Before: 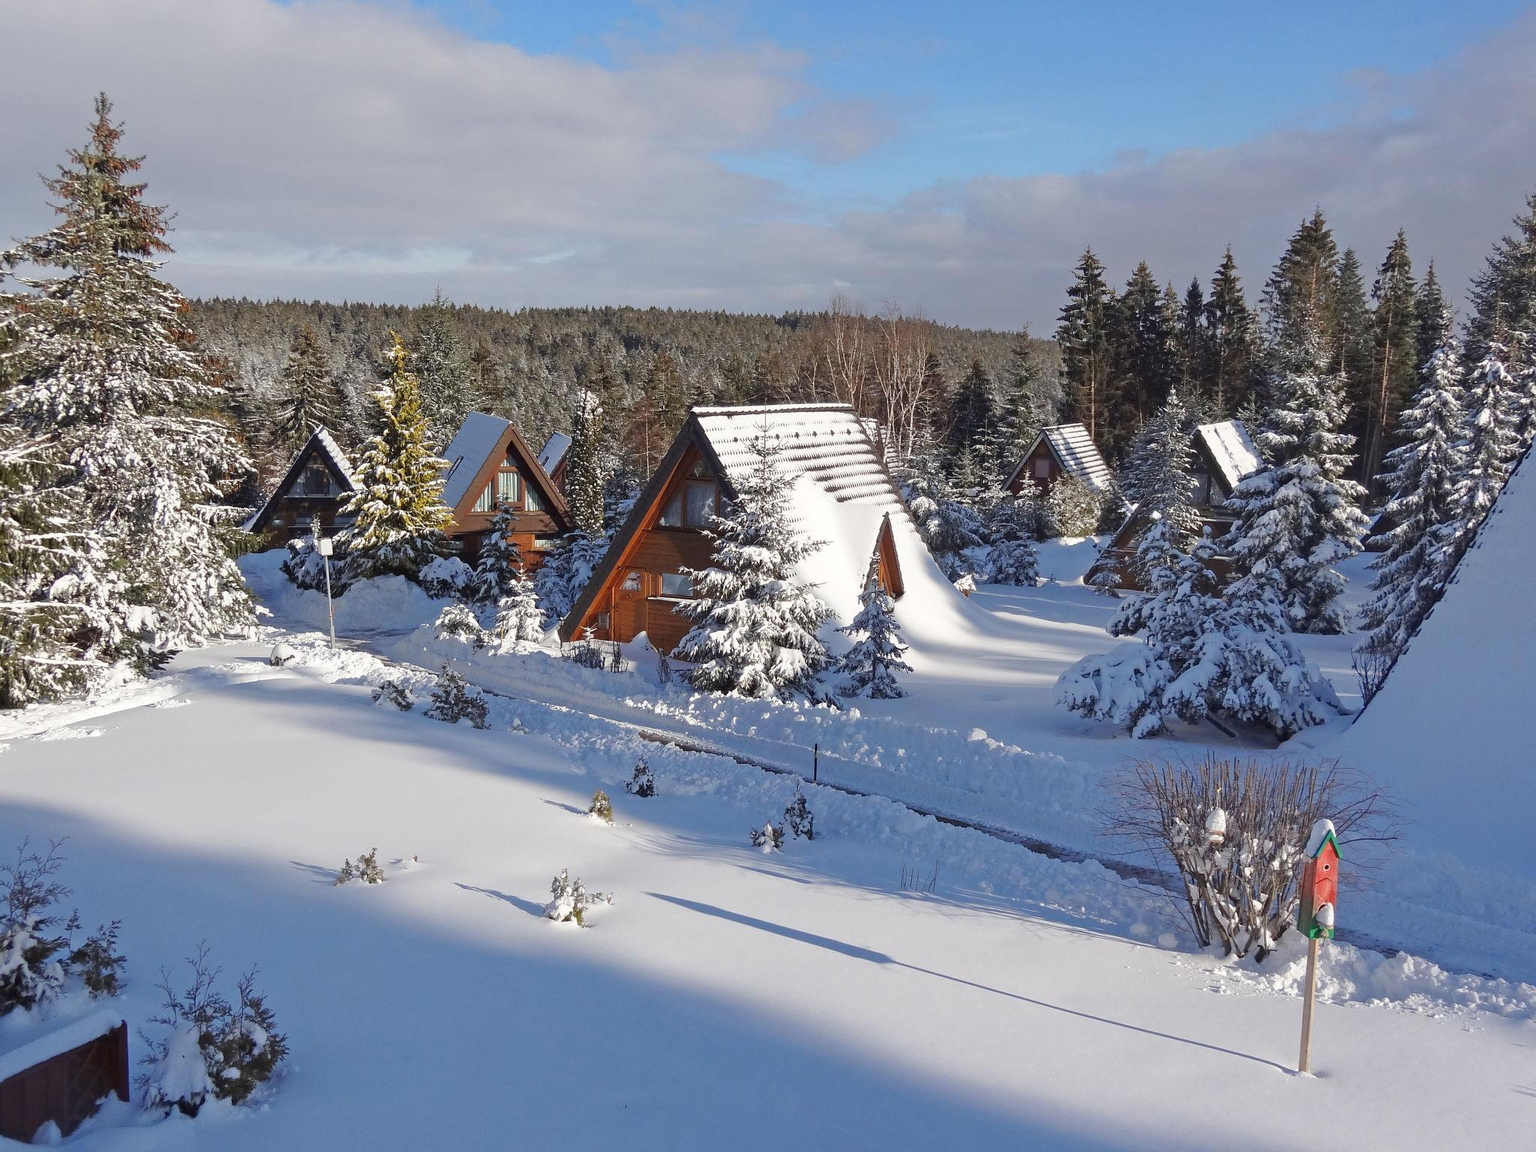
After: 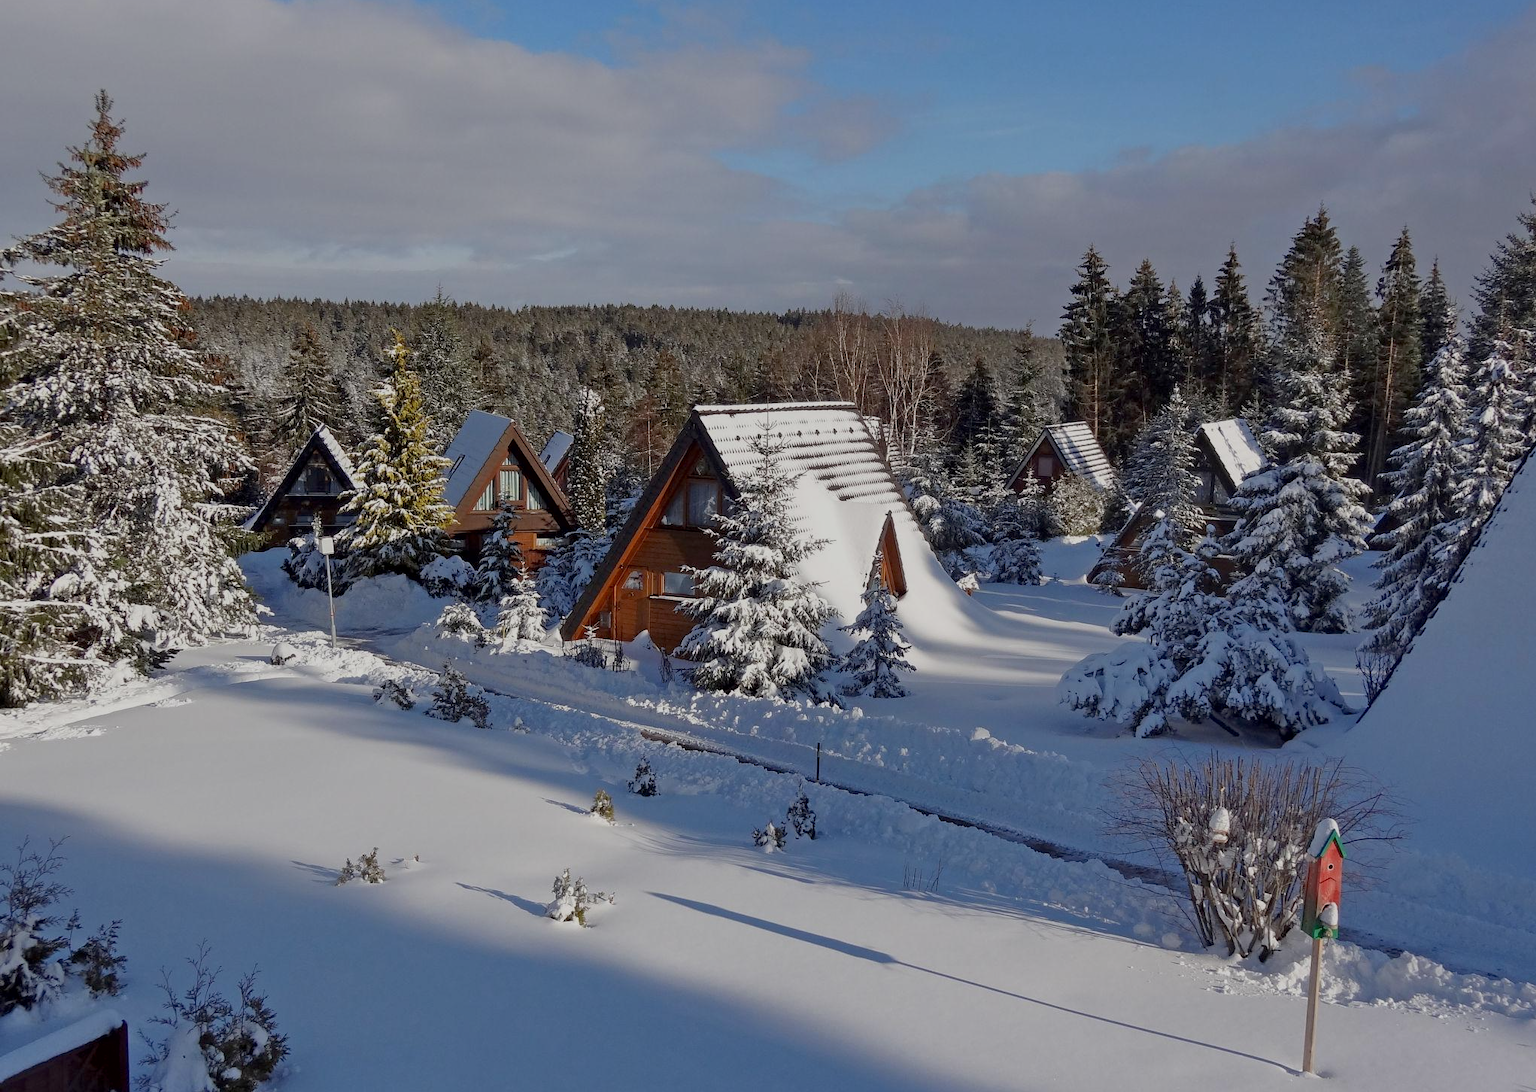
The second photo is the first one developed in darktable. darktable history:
shadows and highlights: radius 125.22, shadows 30.26, highlights -31.08, low approximation 0.01, soften with gaussian
exposure: black level correction 0.009, exposure -0.66 EV, compensate exposure bias true, compensate highlight preservation false
crop: top 0.276%, right 0.256%, bottom 5.068%
